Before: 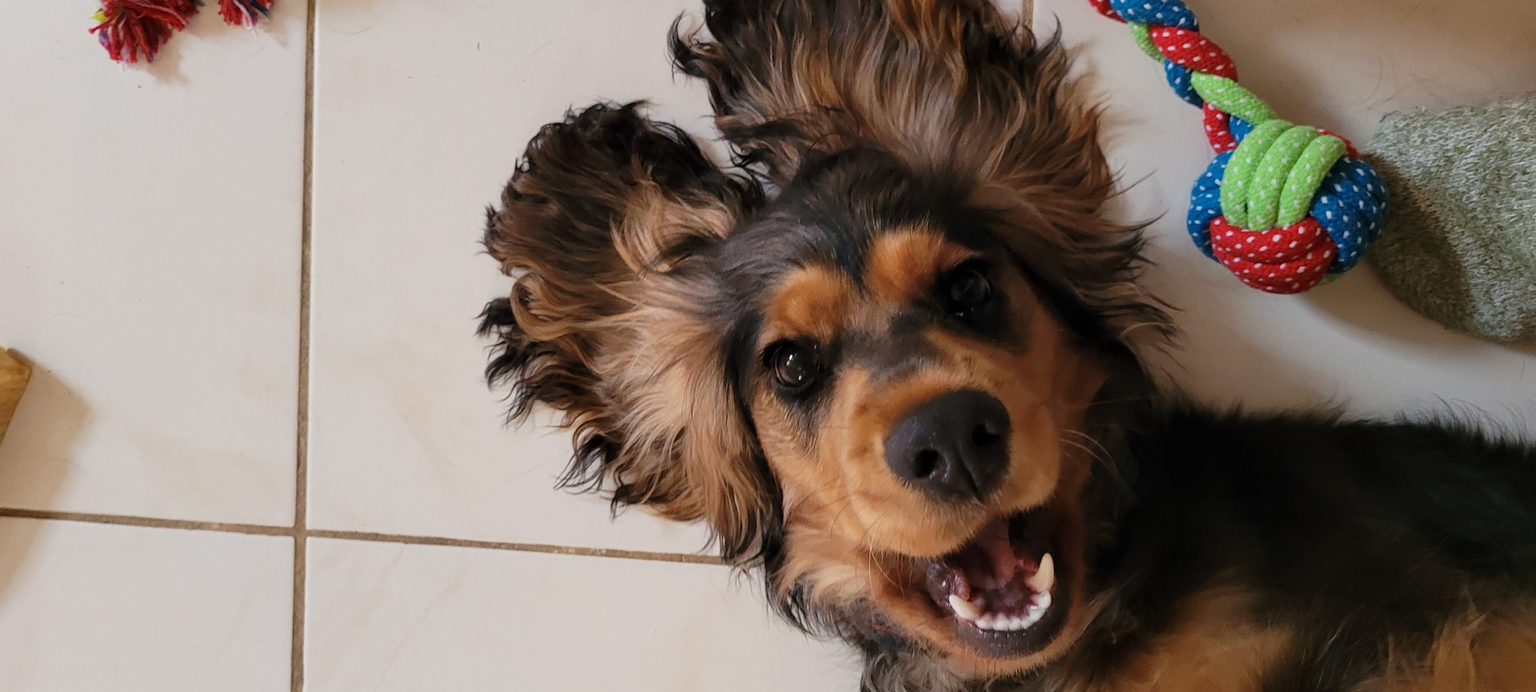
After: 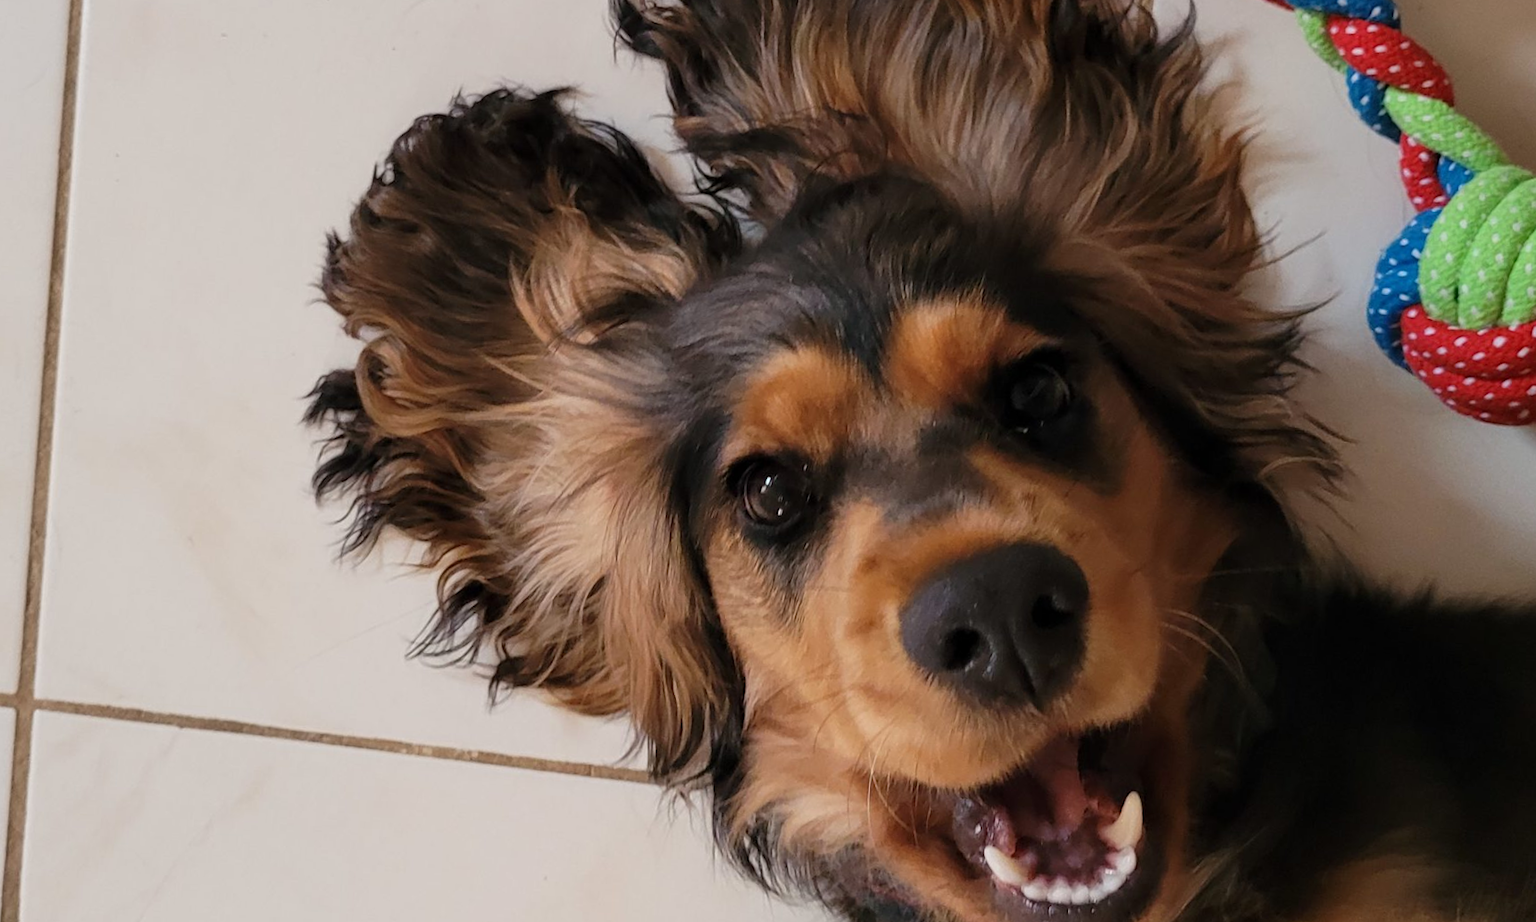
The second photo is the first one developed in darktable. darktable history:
crop and rotate: angle -3.01°, left 14.169%, top 0.019%, right 10.897%, bottom 0.039%
